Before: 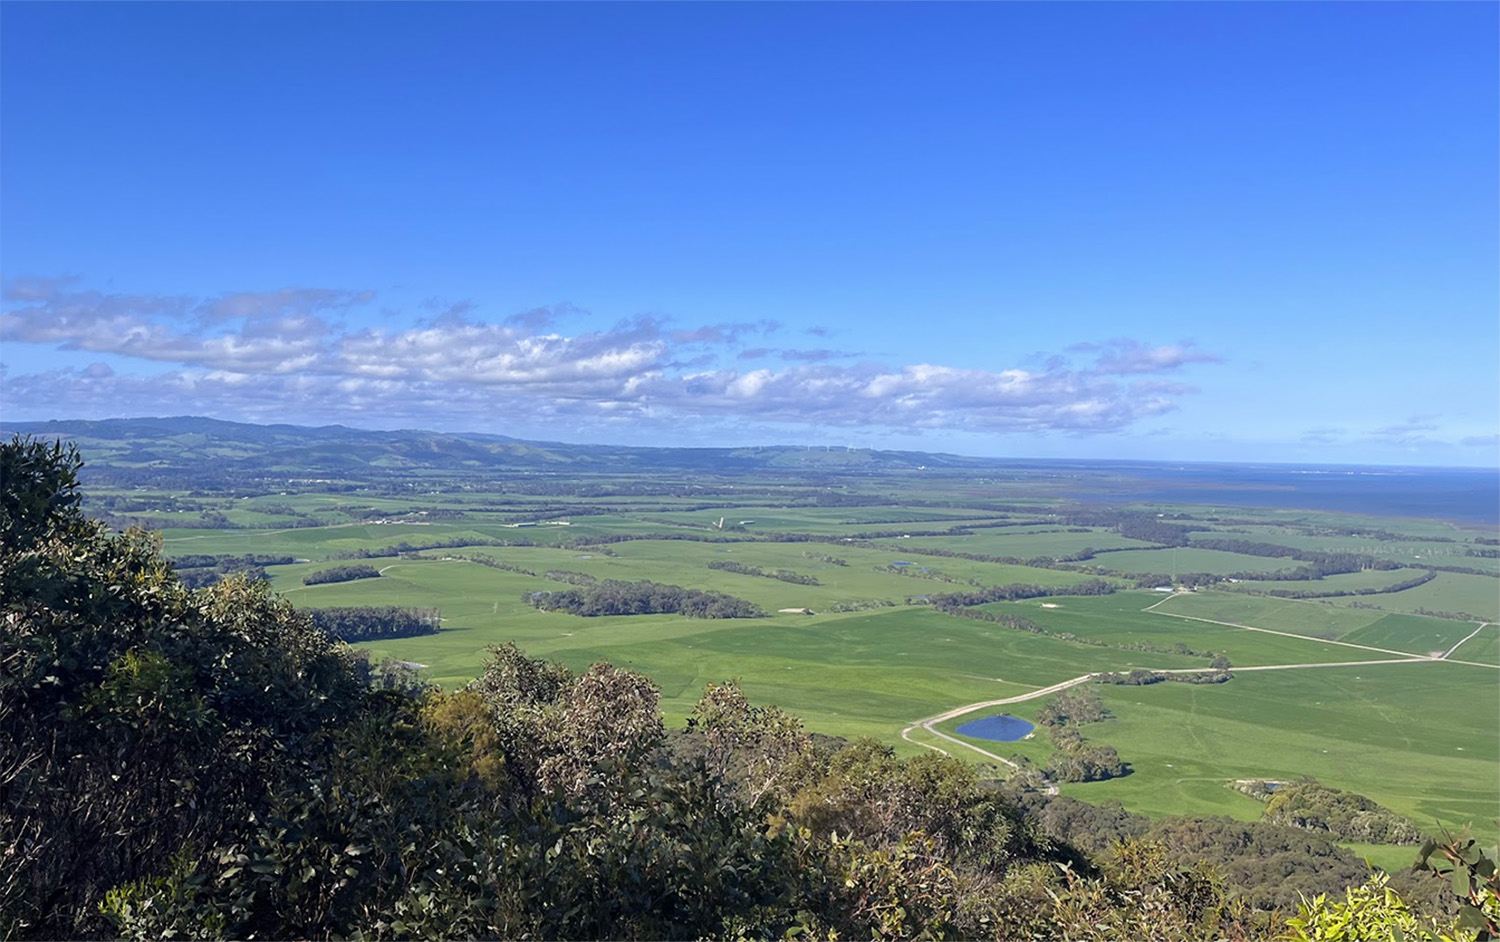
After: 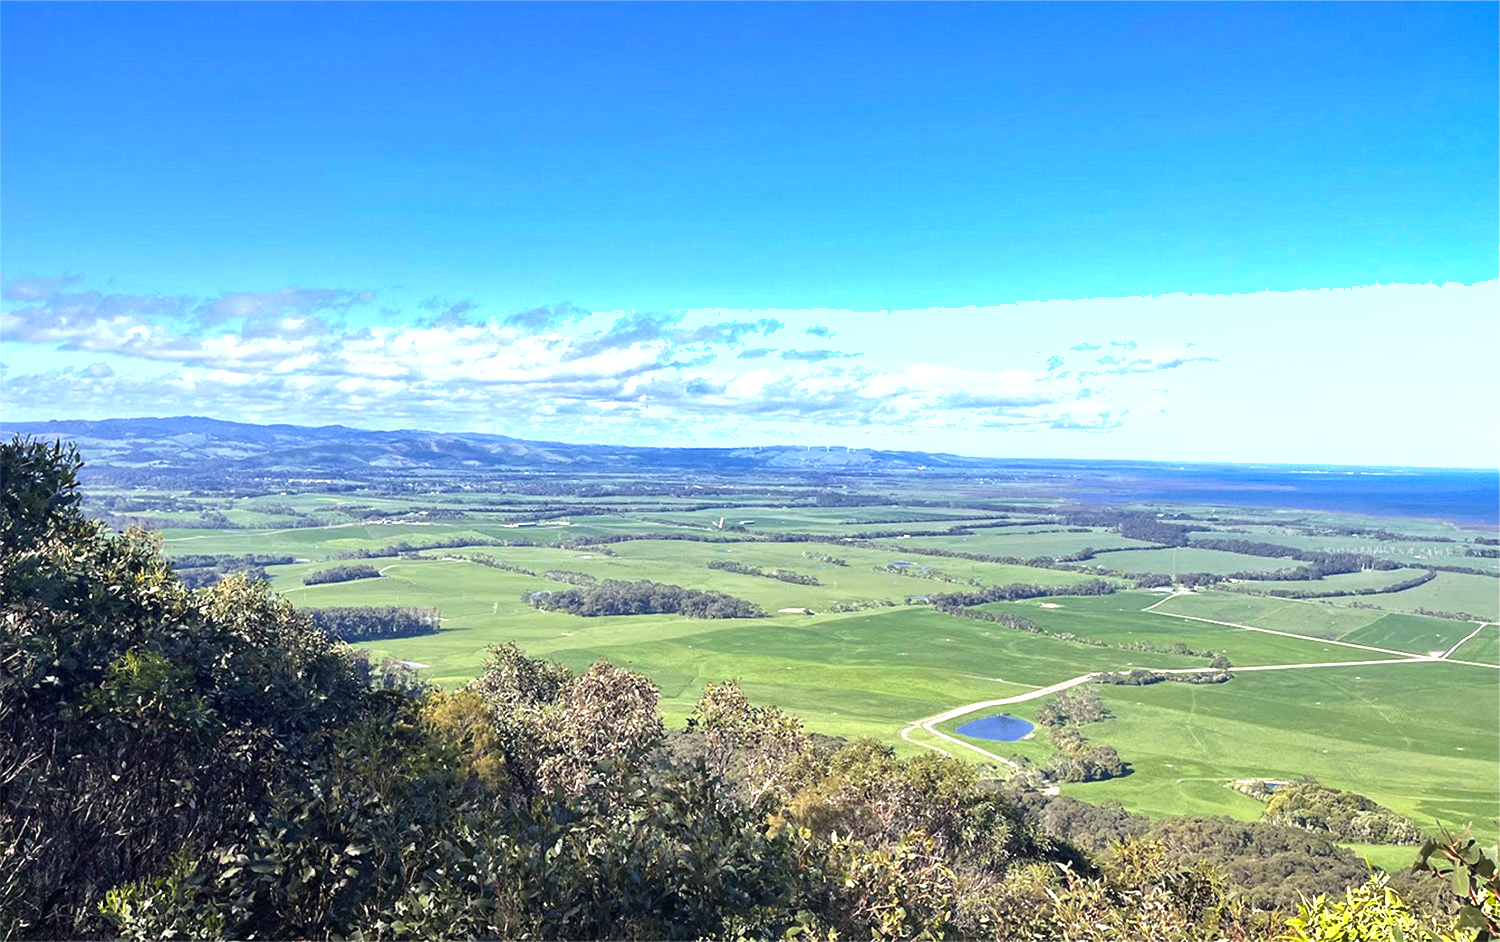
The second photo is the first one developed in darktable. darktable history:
exposure: black level correction 0, exposure 1.1 EV, compensate exposure bias true, compensate highlight preservation false
shadows and highlights: shadows 12, white point adjustment 1.2, soften with gaussian
